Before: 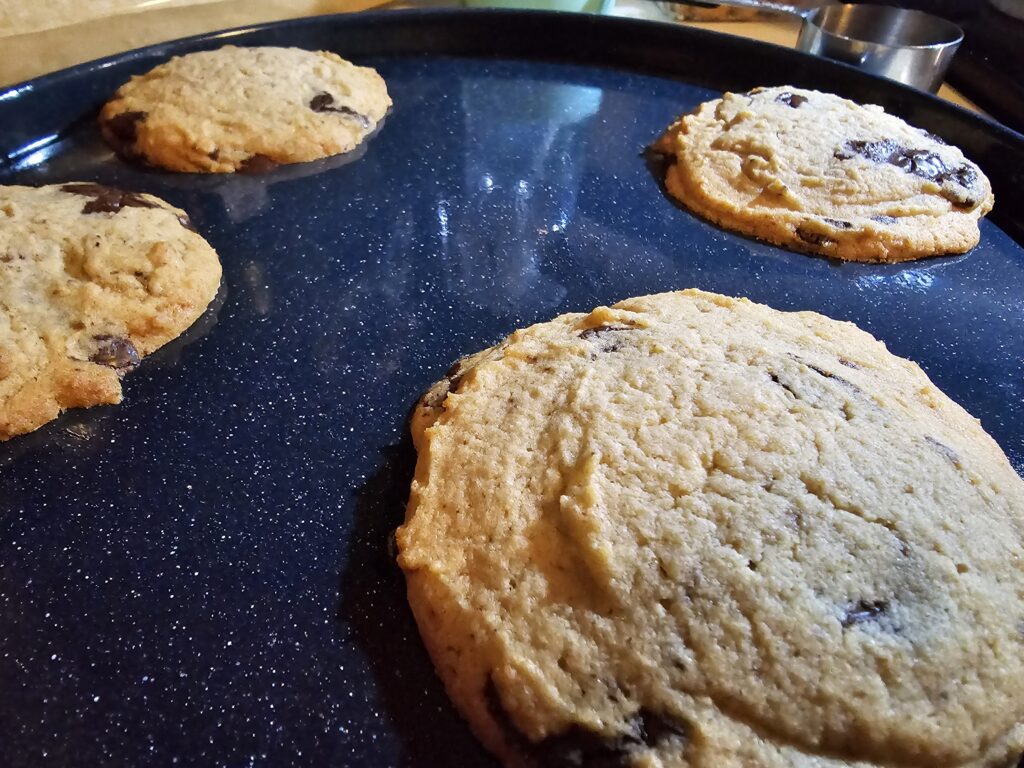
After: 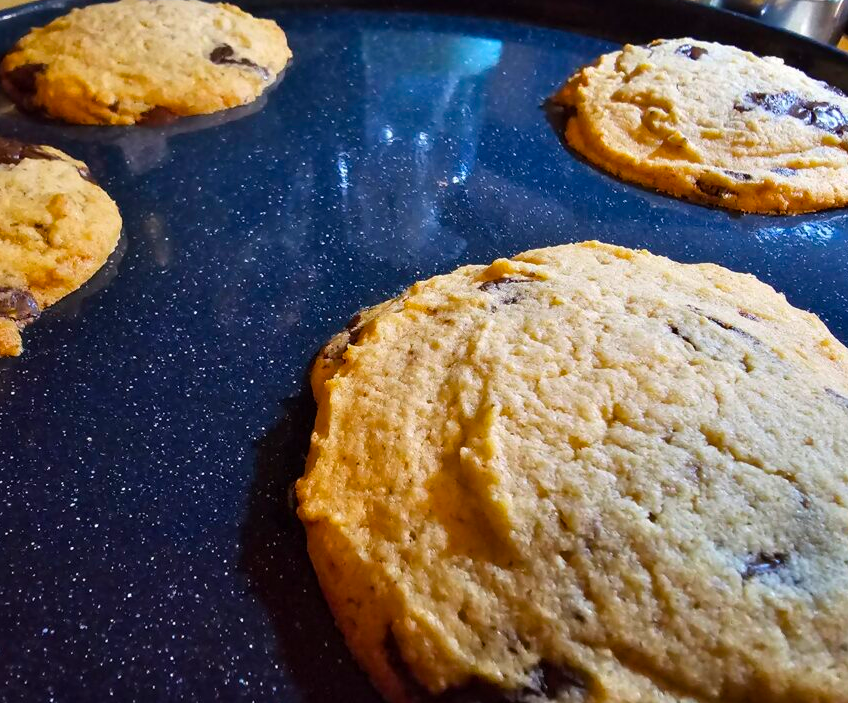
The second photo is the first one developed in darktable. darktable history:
crop: left 9.807%, top 6.259%, right 7.334%, bottom 2.177%
color balance rgb: perceptual saturation grading › global saturation 20%, global vibrance 20%
